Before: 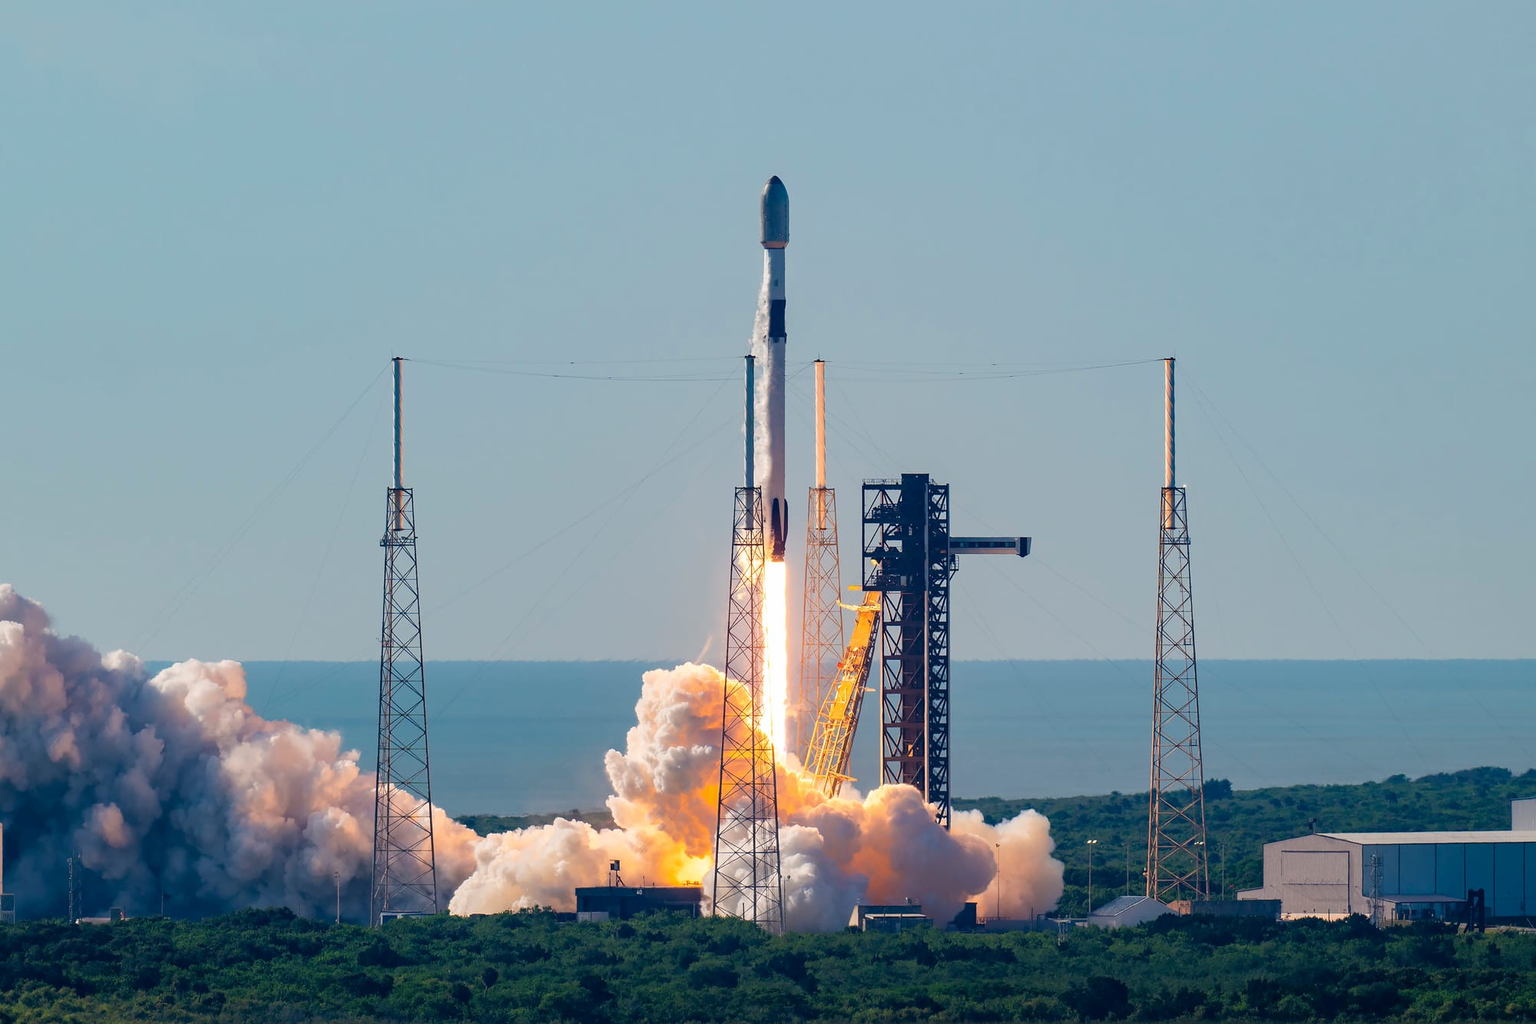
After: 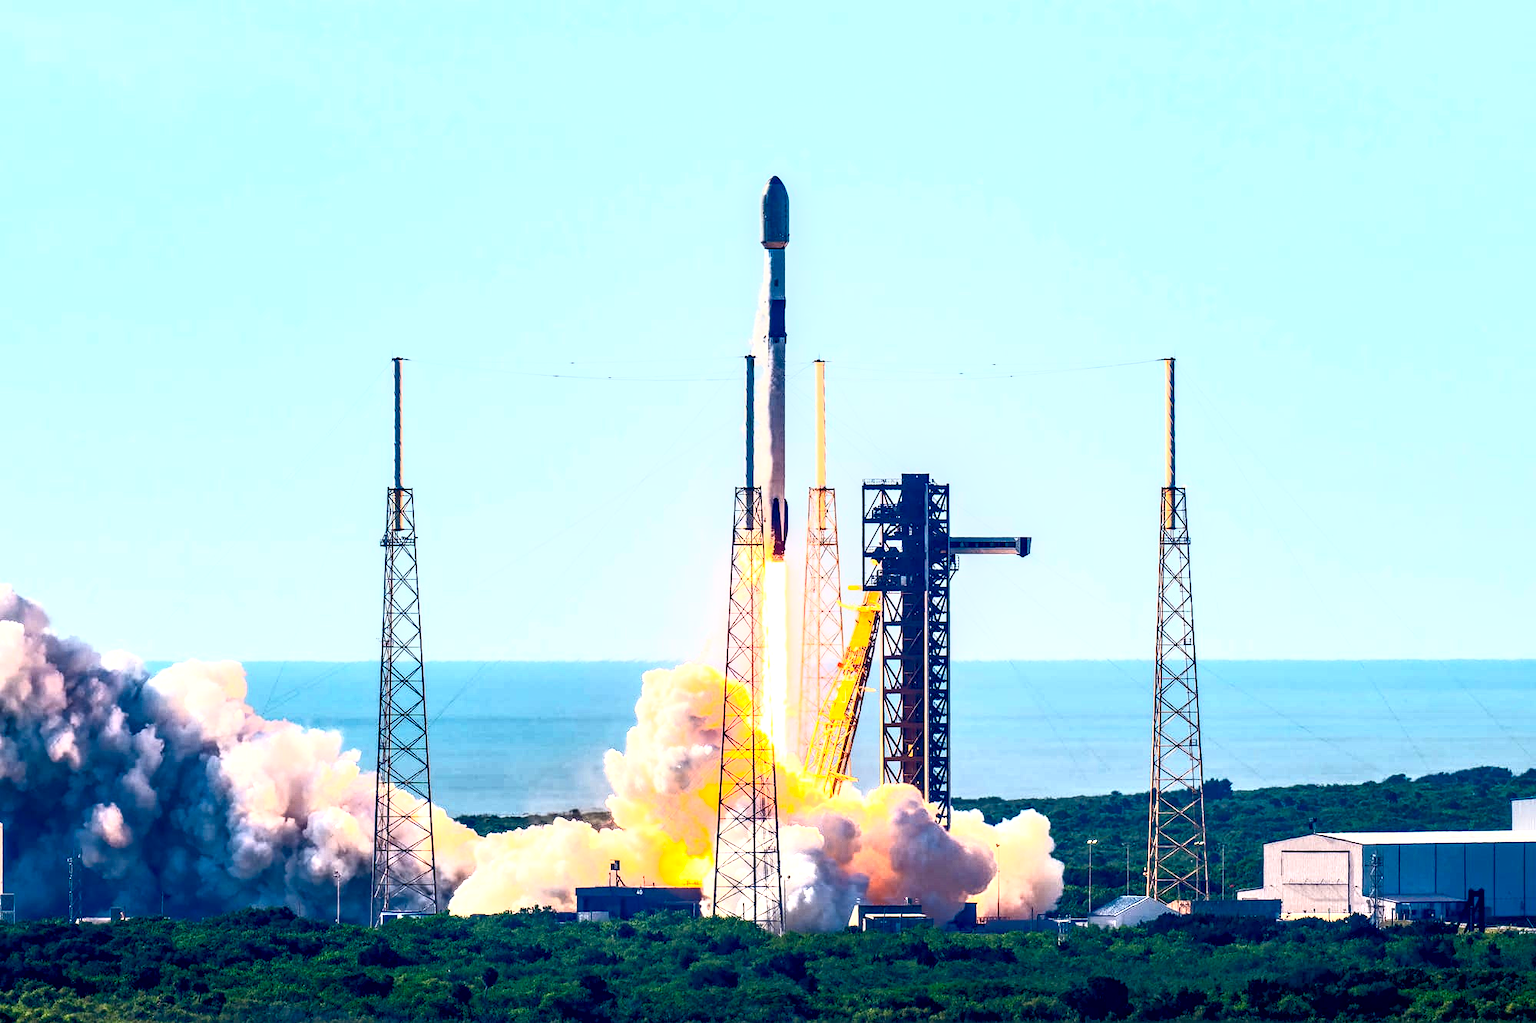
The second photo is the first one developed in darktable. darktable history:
exposure: black level correction 0.007, exposure 0.093 EV, compensate highlight preservation false
contrast brightness saturation: contrast 0.83, brightness 0.59, saturation 0.59
local contrast: highlights 79%, shadows 56%, detail 175%, midtone range 0.428
